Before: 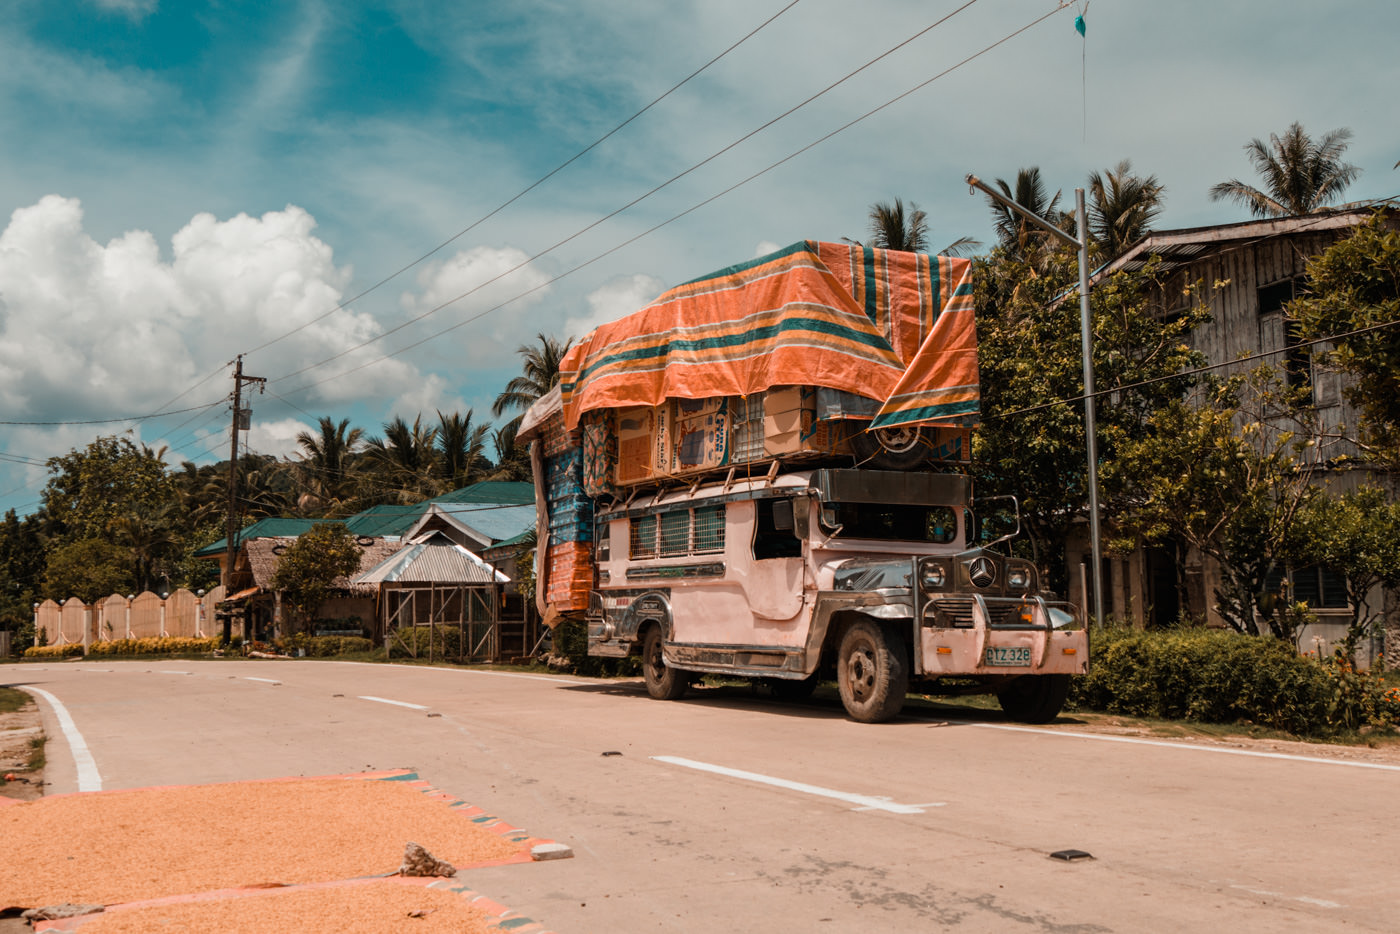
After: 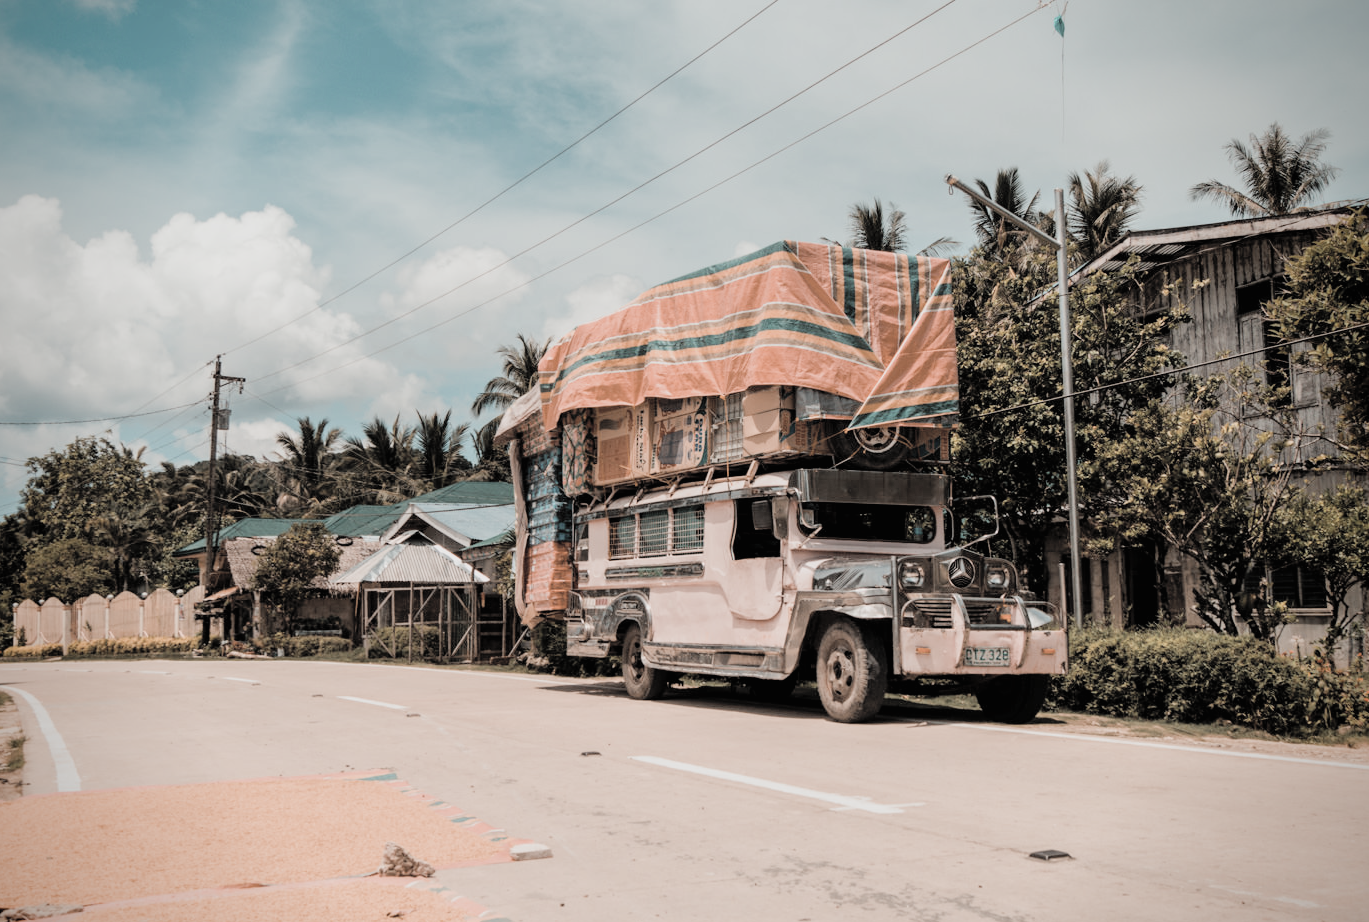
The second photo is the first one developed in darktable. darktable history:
exposure: black level correction 0.001, exposure 0.5 EV, compensate exposure bias true, compensate highlight preservation false
contrast brightness saturation: brightness 0.182, saturation -0.505
crop and rotate: left 1.564%, right 0.619%, bottom 1.268%
vignetting: saturation 0.381
filmic rgb: black relative exposure -7.65 EV, white relative exposure 4.56 EV, hardness 3.61
